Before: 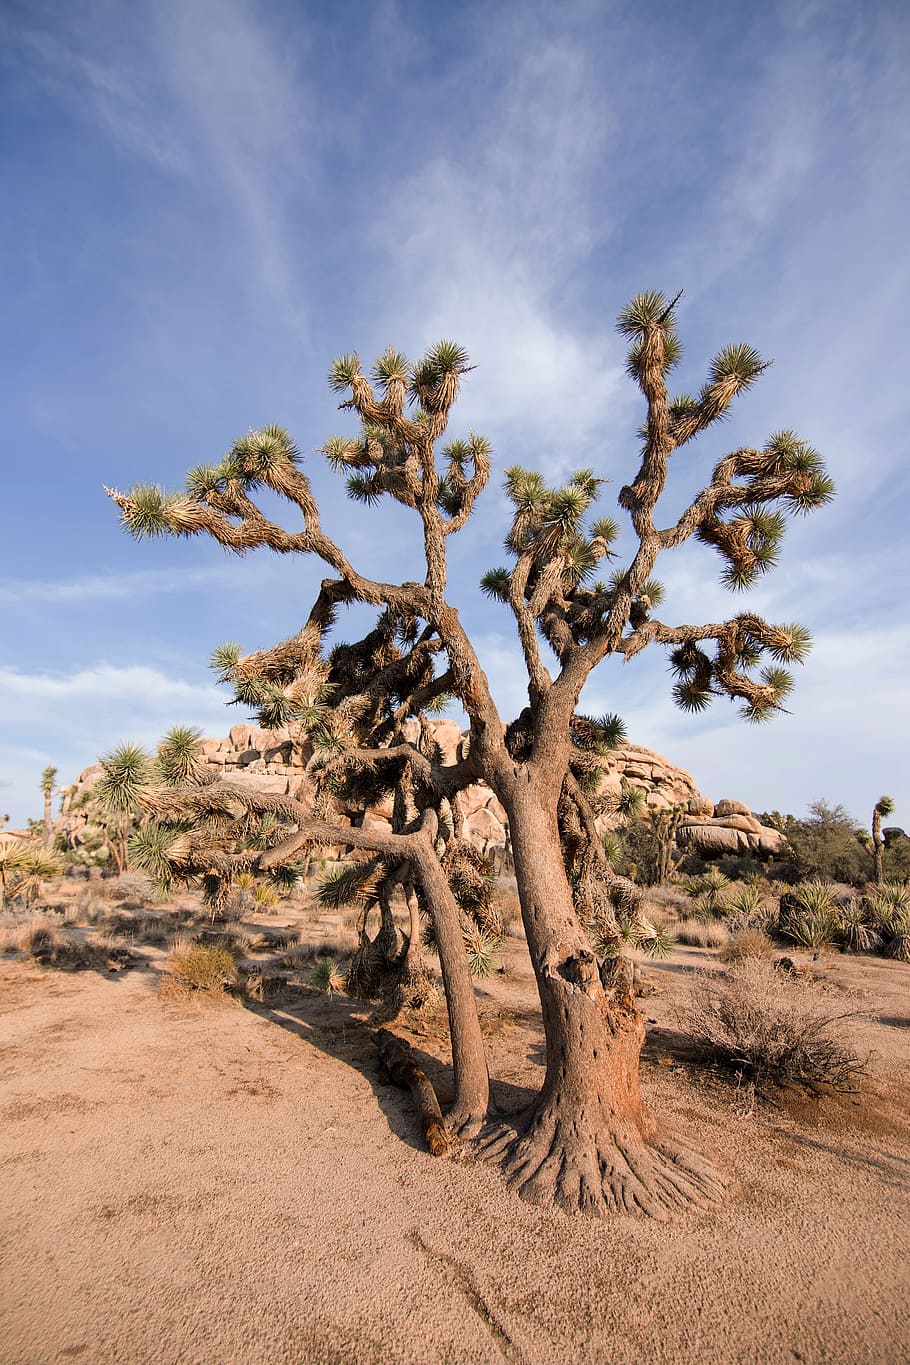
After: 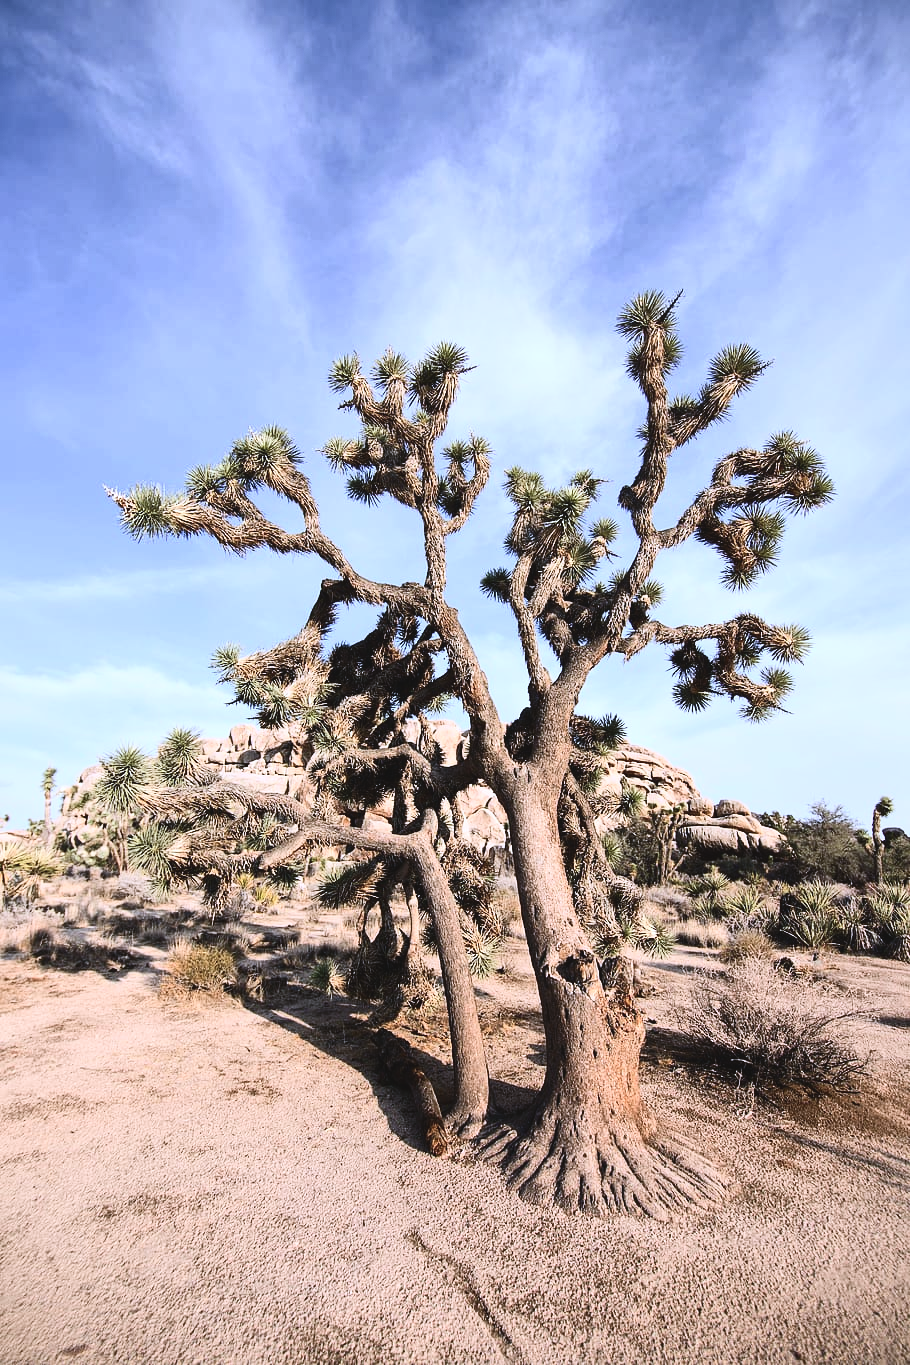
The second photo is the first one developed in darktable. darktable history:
contrast brightness saturation: contrast 0.39, brightness 0.1
local contrast: mode bilateral grid, contrast 20, coarseness 50, detail 120%, midtone range 0.2
white balance: red 0.948, green 1.02, blue 1.176
exposure: black level correction -0.015, exposure -0.125 EV, compensate highlight preservation false
